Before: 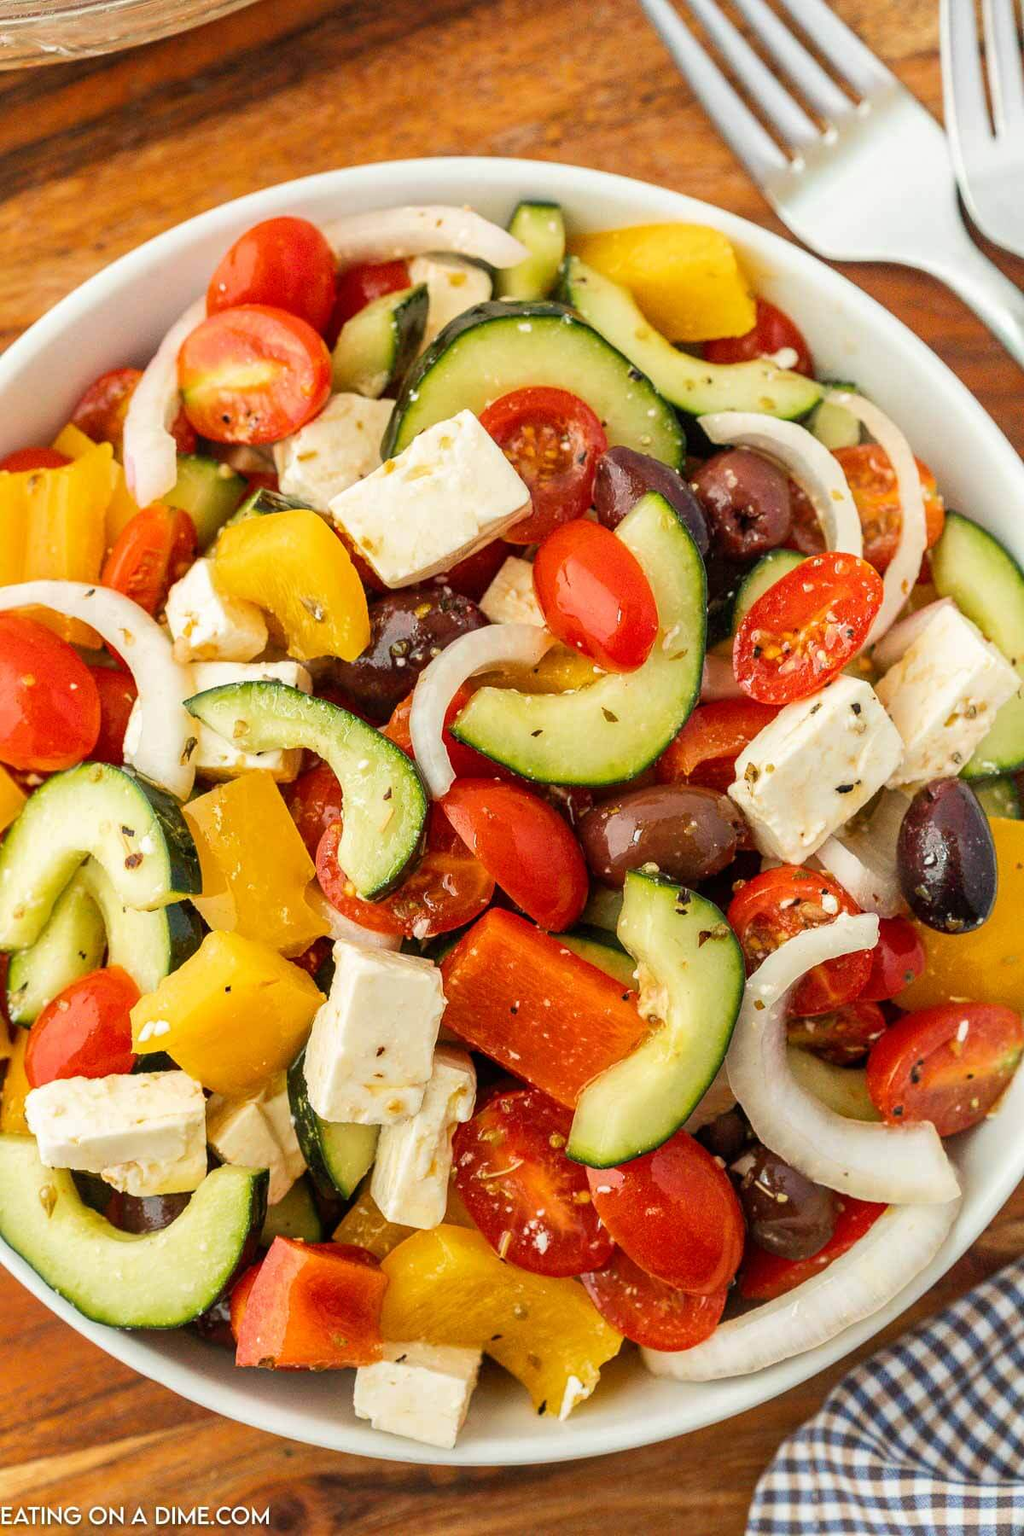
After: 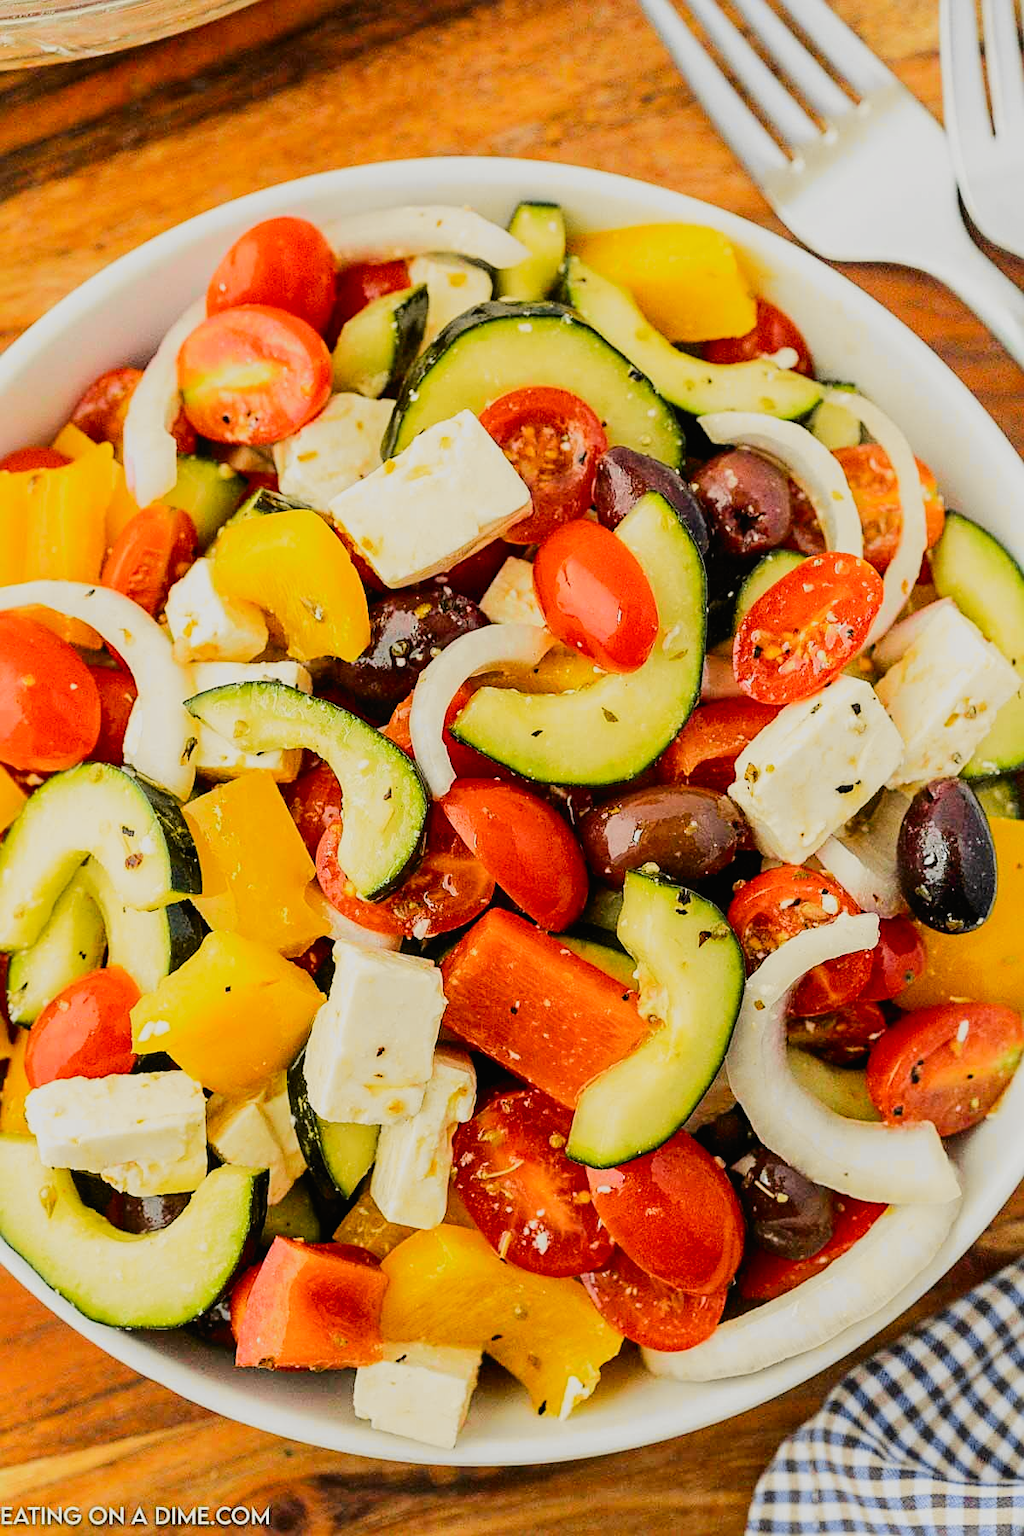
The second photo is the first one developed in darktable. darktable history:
tone curve: curves: ch0 [(0, 0.01) (0.097, 0.07) (0.204, 0.173) (0.447, 0.517) (0.539, 0.624) (0.733, 0.791) (0.879, 0.898) (1, 0.98)]; ch1 [(0, 0) (0.393, 0.415) (0.447, 0.448) (0.485, 0.494) (0.523, 0.509) (0.545, 0.544) (0.574, 0.578) (0.648, 0.674) (1, 1)]; ch2 [(0, 0) (0.369, 0.388) (0.449, 0.431) (0.499, 0.5) (0.521, 0.517) (0.53, 0.54) (0.564, 0.569) (0.674, 0.735) (1, 1)], color space Lab, independent channels, preserve colors none
filmic rgb: black relative exposure -7.65 EV, white relative exposure 4.56 EV, hardness 3.61
sharpen: on, module defaults
